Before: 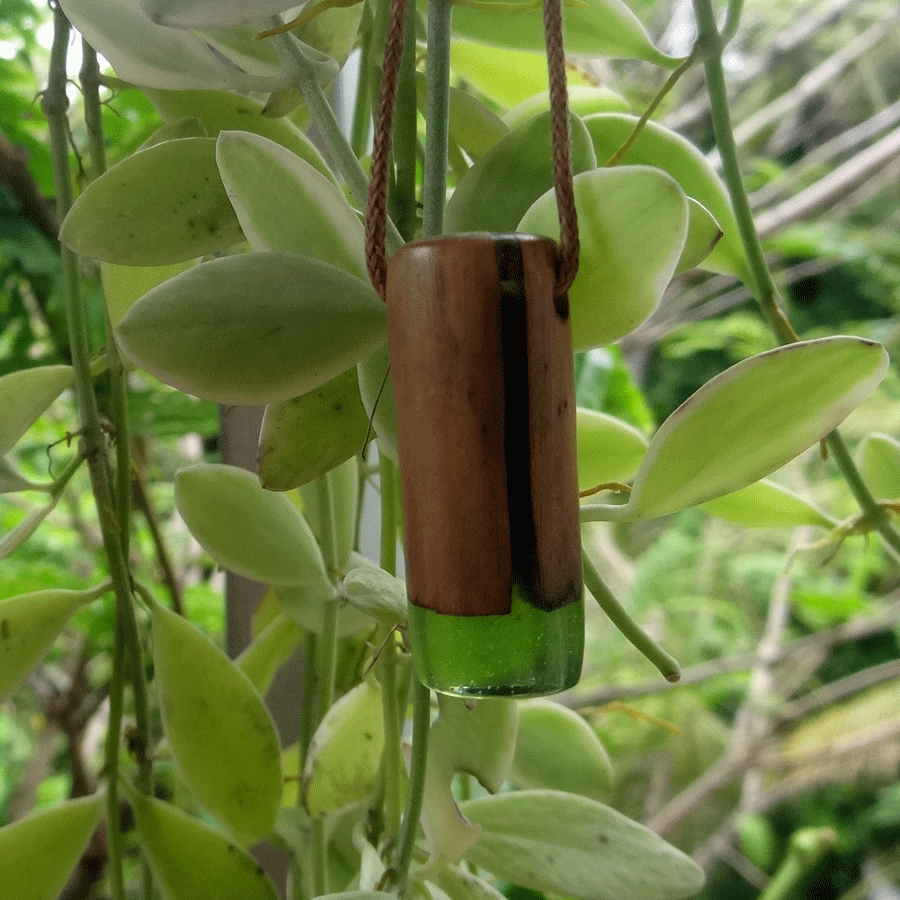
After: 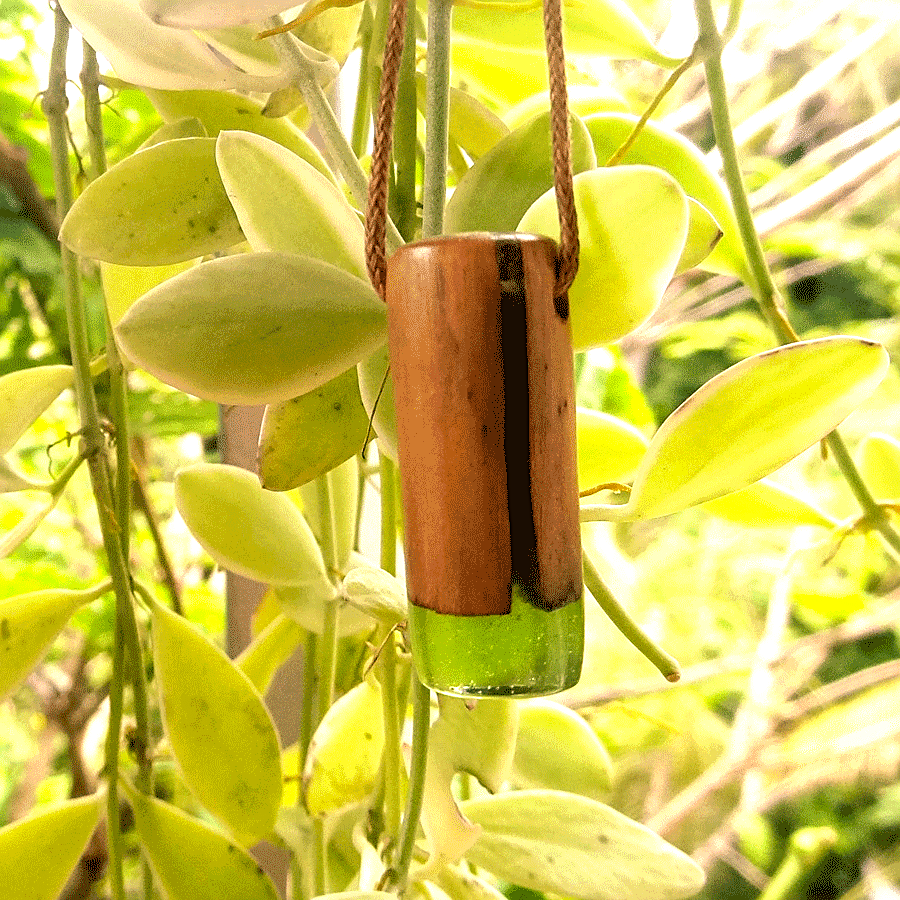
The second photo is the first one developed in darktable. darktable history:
color balance rgb: shadows lift › luminance -5%, shadows lift › chroma 1.1%, shadows lift › hue 219°, power › luminance 10%, power › chroma 2.83%, power › hue 60°, highlights gain › chroma 4.52%, highlights gain › hue 33.33°, saturation formula JzAzBz (2021)
exposure: black level correction 0.001, exposure 1.735 EV, compensate highlight preservation false
sharpen: on, module defaults
